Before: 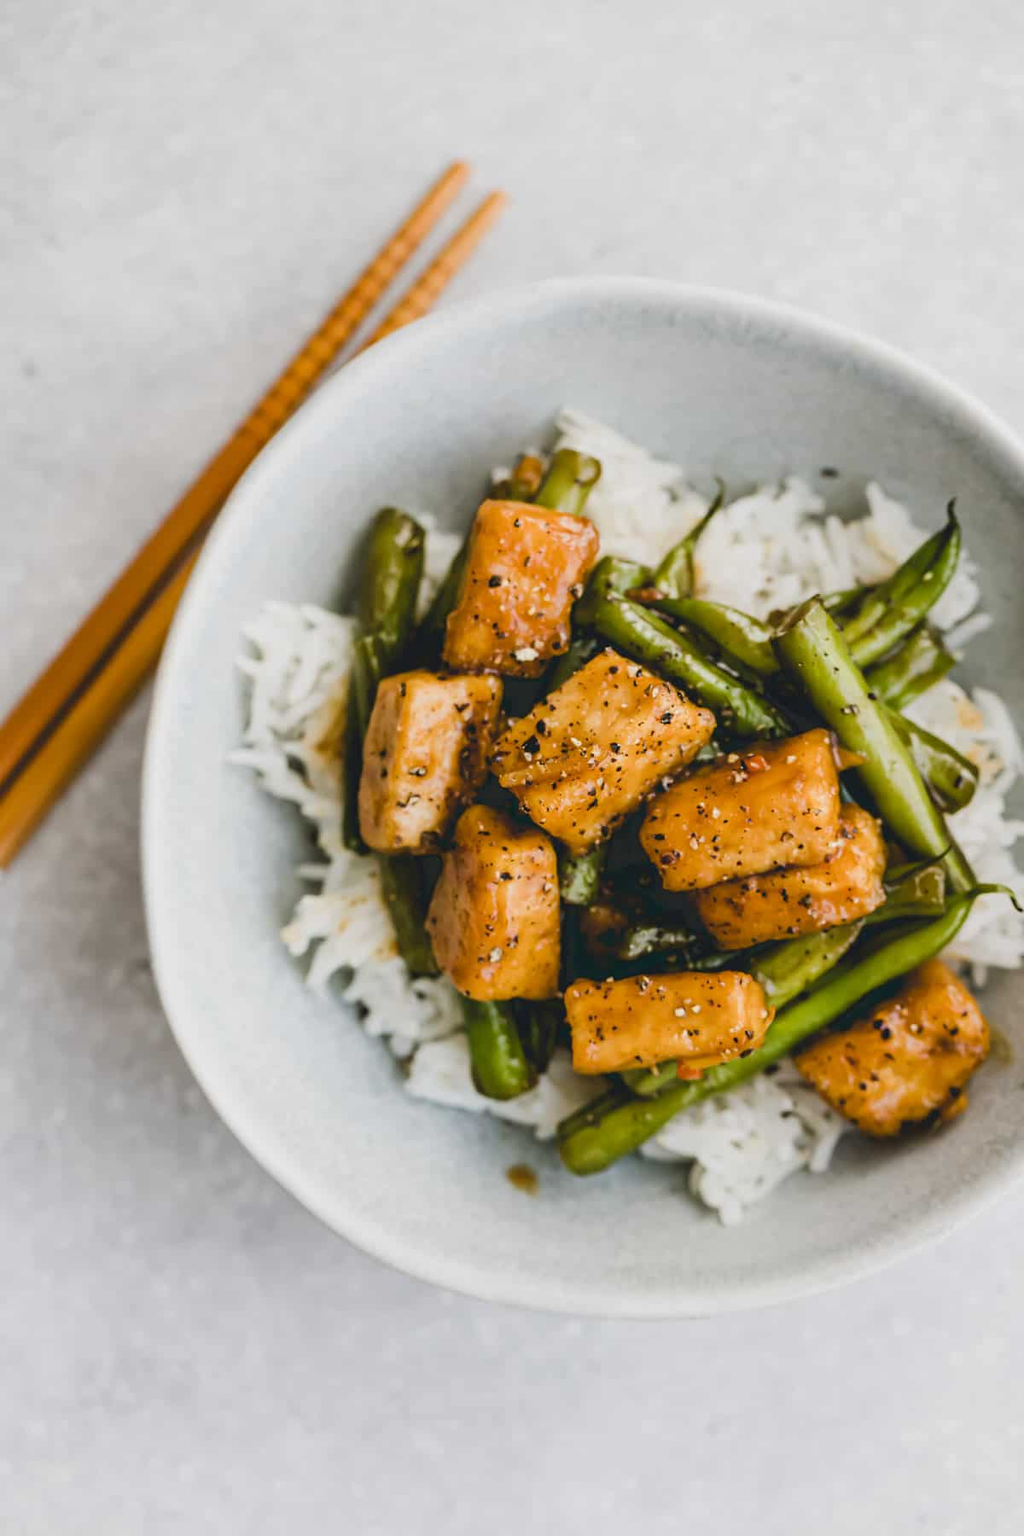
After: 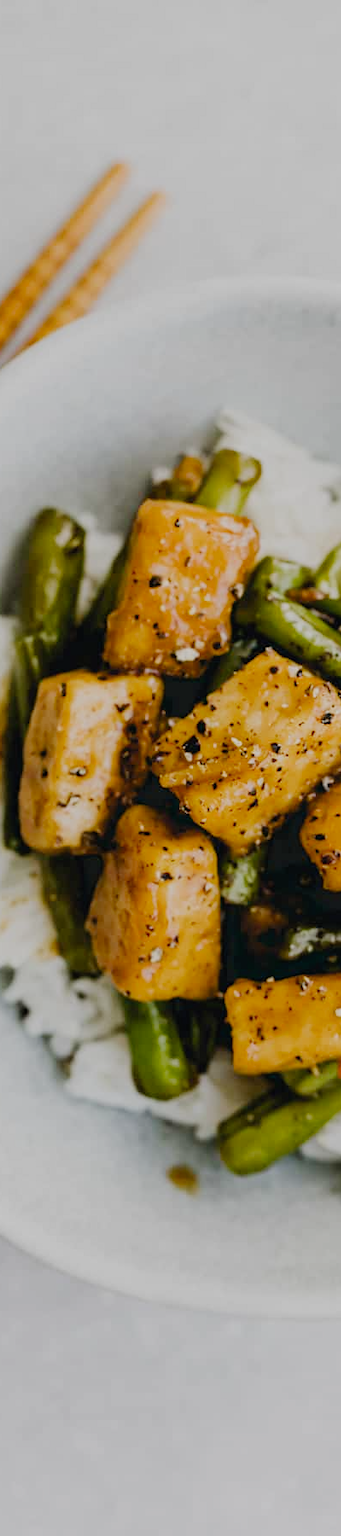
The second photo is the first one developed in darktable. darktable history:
crop: left 33.233%, right 33.357%
filmic rgb: black relative exposure -7.08 EV, white relative exposure 5.39 EV, hardness 3.03, add noise in highlights 0.002, preserve chrominance no, color science v3 (2019), use custom middle-gray values true, iterations of high-quality reconstruction 0, contrast in highlights soft
